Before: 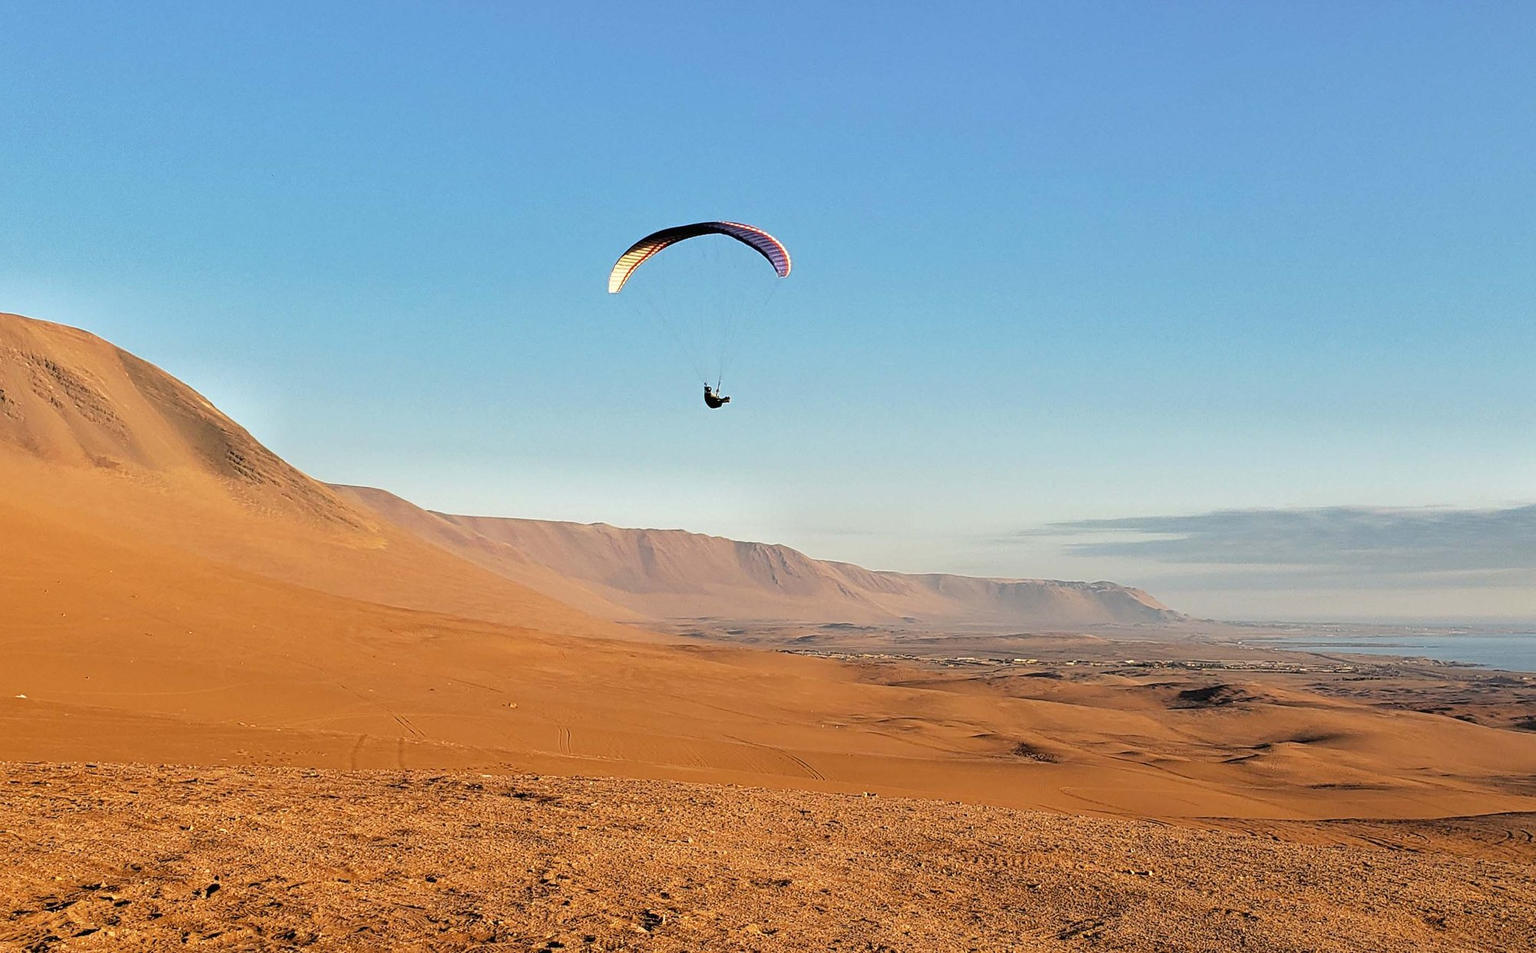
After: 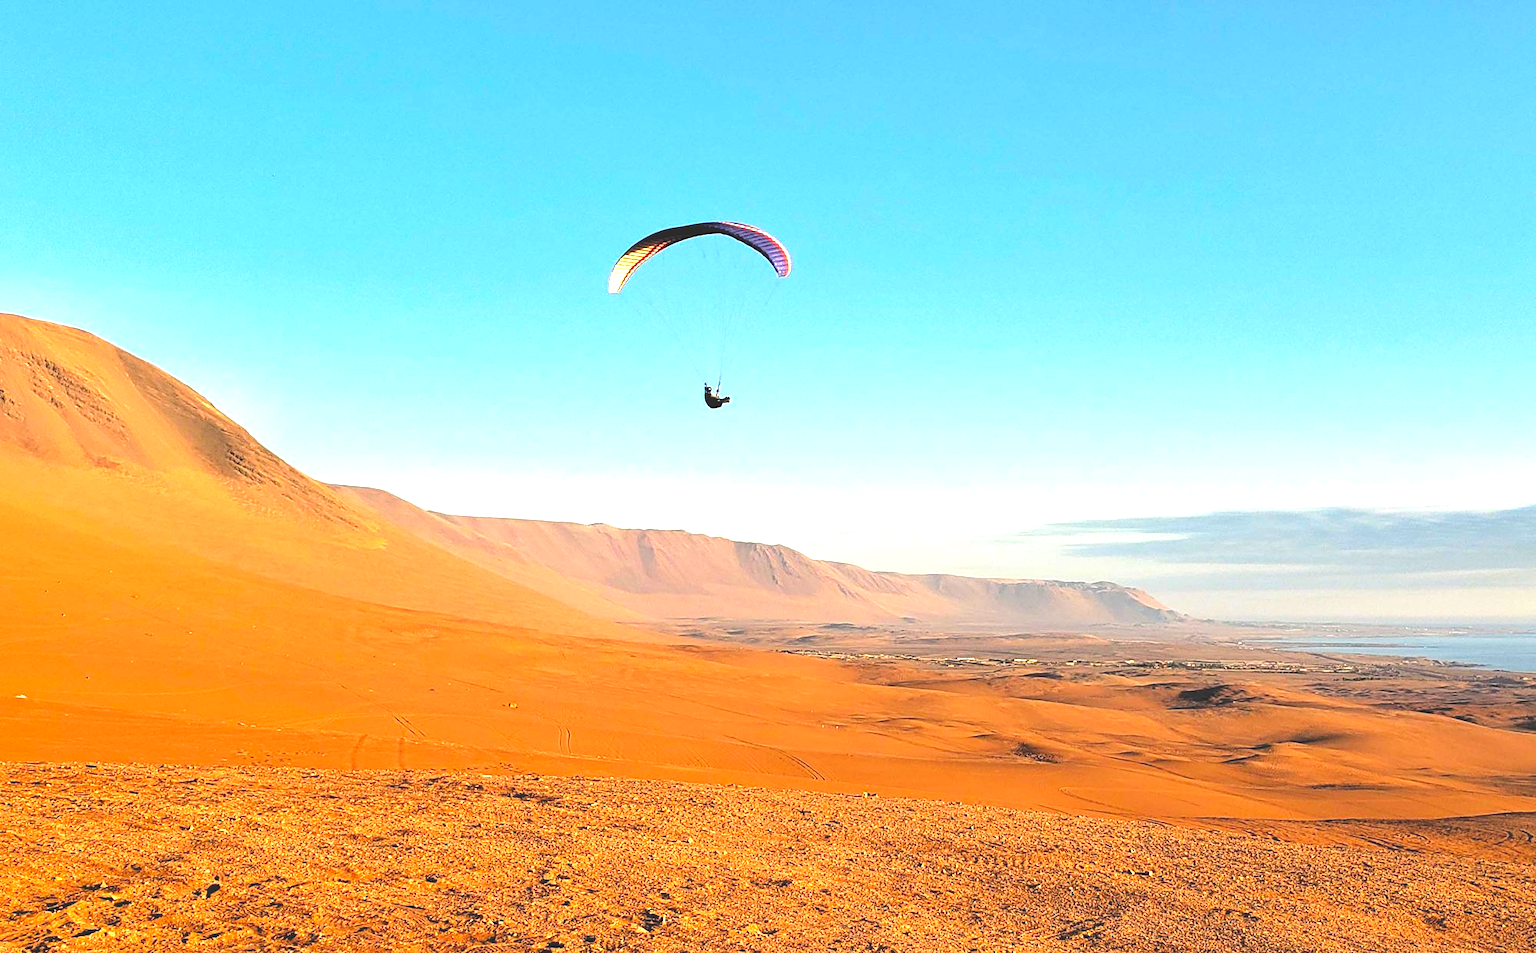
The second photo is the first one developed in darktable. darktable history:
color correction: saturation 1.34
levels: levels [0, 0.394, 0.787]
exposure: black level correction -0.015, compensate highlight preservation false
